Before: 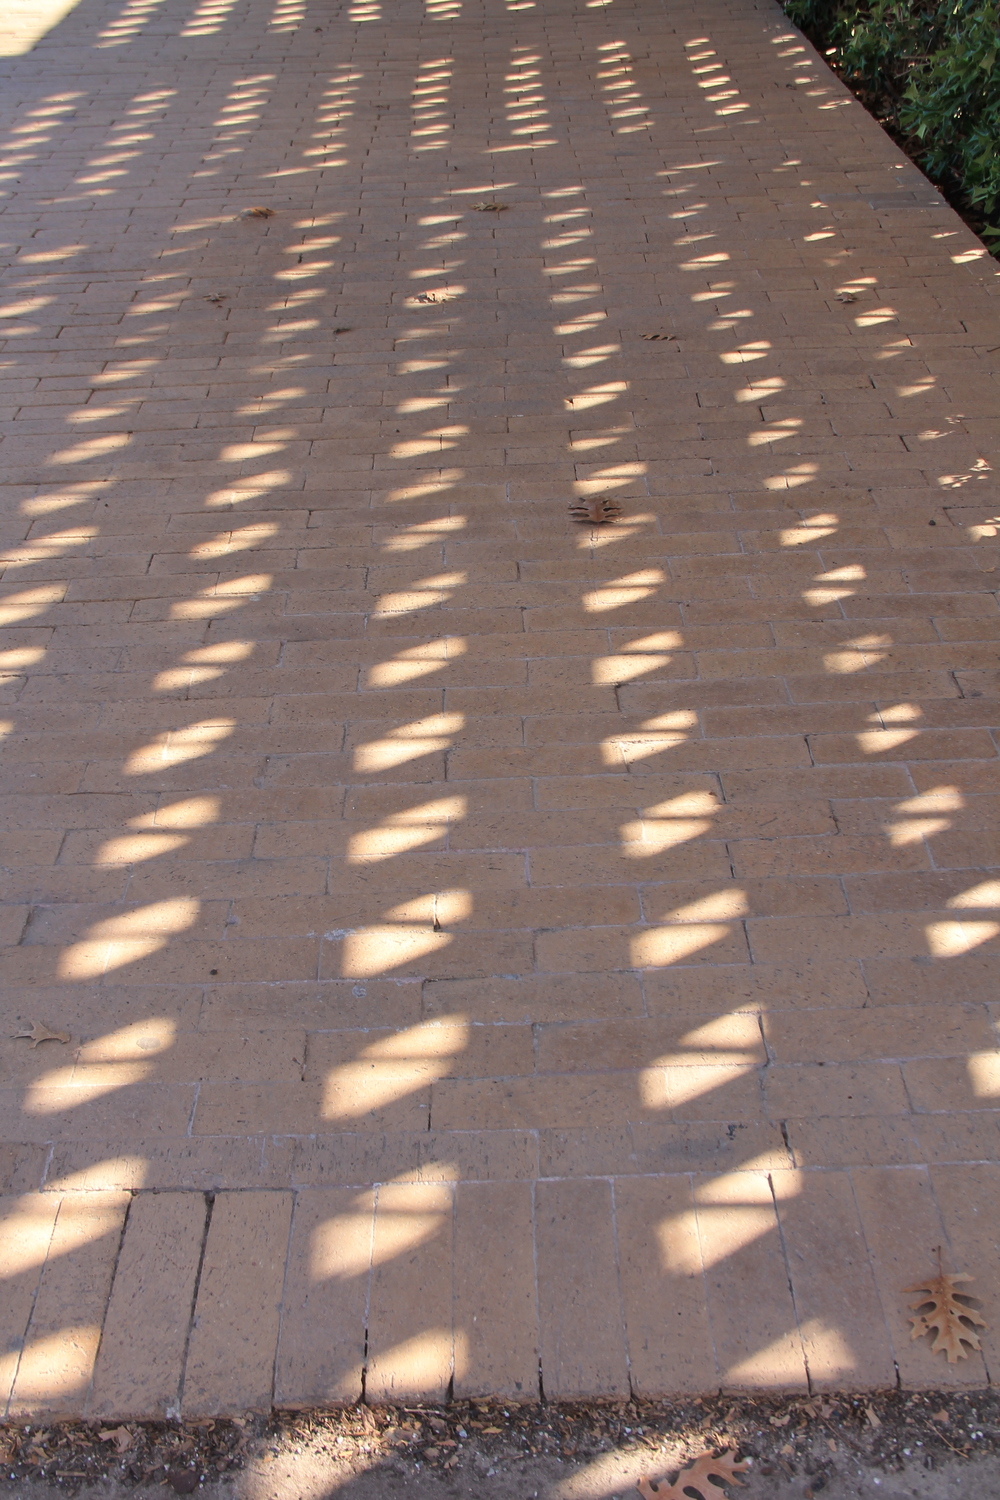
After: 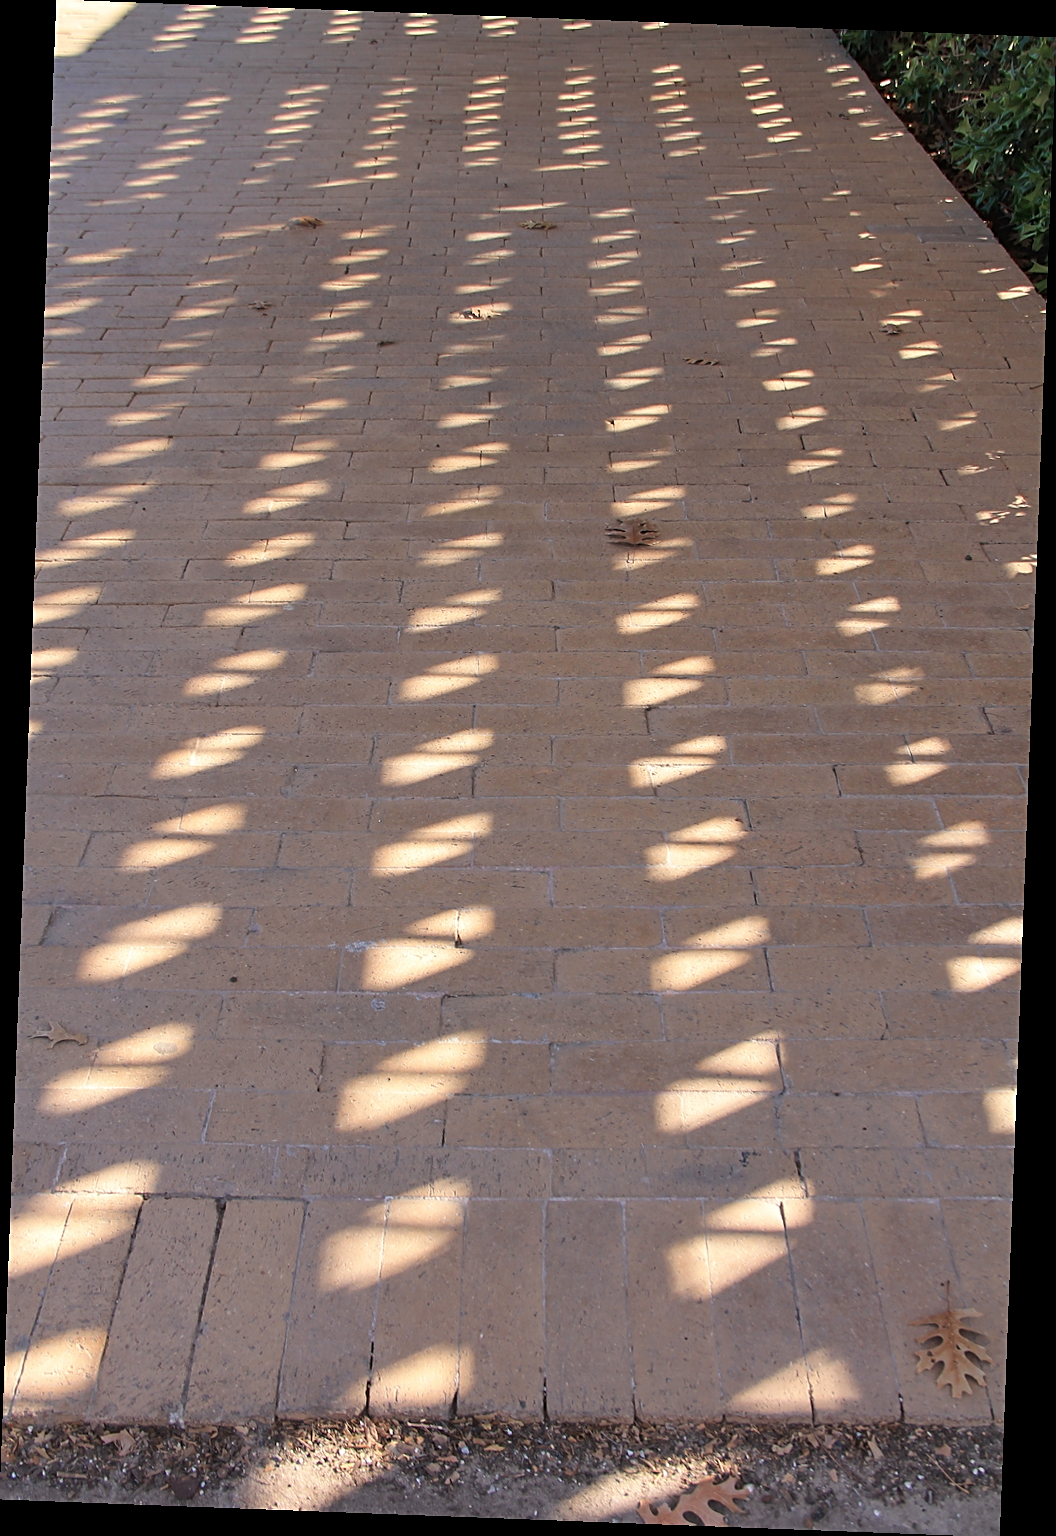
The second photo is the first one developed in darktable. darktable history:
rotate and perspective: rotation 2.17°, automatic cropping off
sharpen: on, module defaults
